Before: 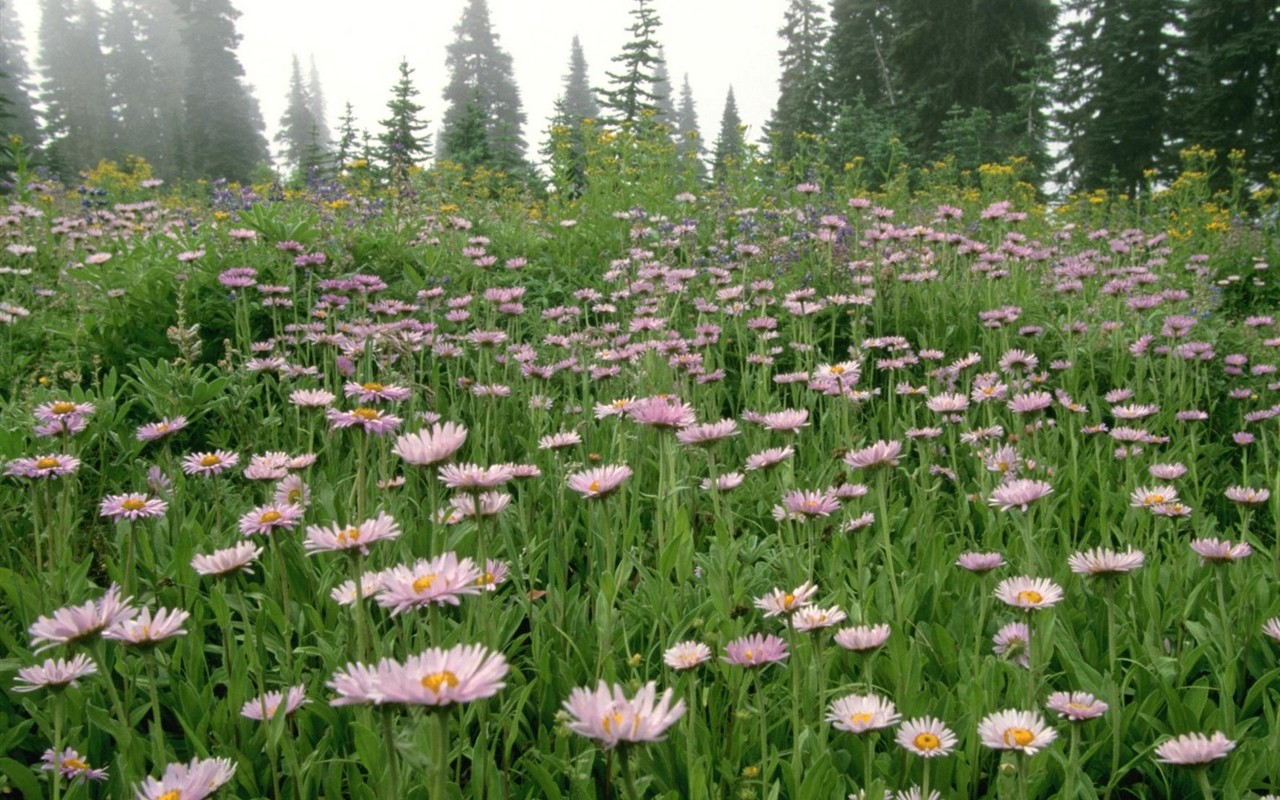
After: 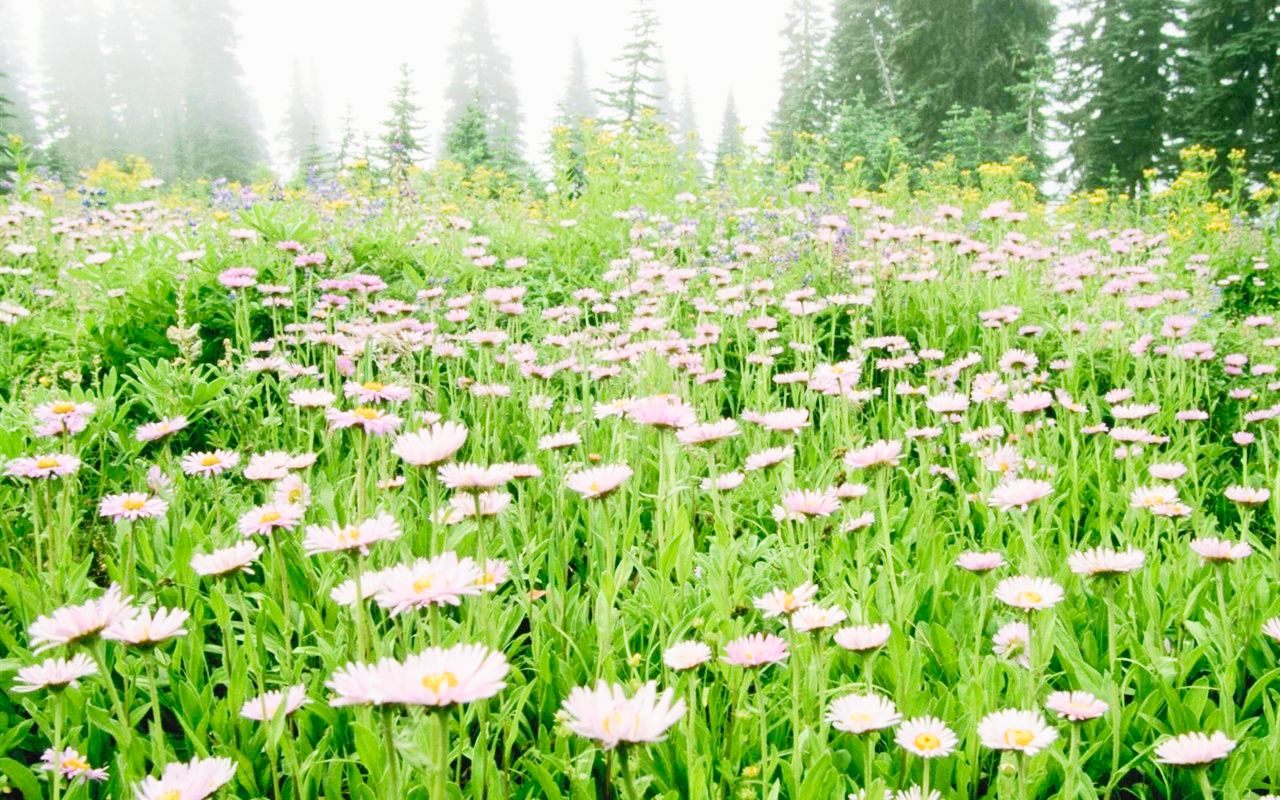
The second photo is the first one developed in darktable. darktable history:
filmic rgb: black relative exposure -7.47 EV, white relative exposure 4.85 EV, threshold 2.98 EV, hardness 3.4, preserve chrominance no, color science v5 (2021), enable highlight reconstruction true
exposure: black level correction 0, exposure 1.381 EV, compensate highlight preservation false
contrast brightness saturation: contrast 0.241, brightness 0.262, saturation 0.394
